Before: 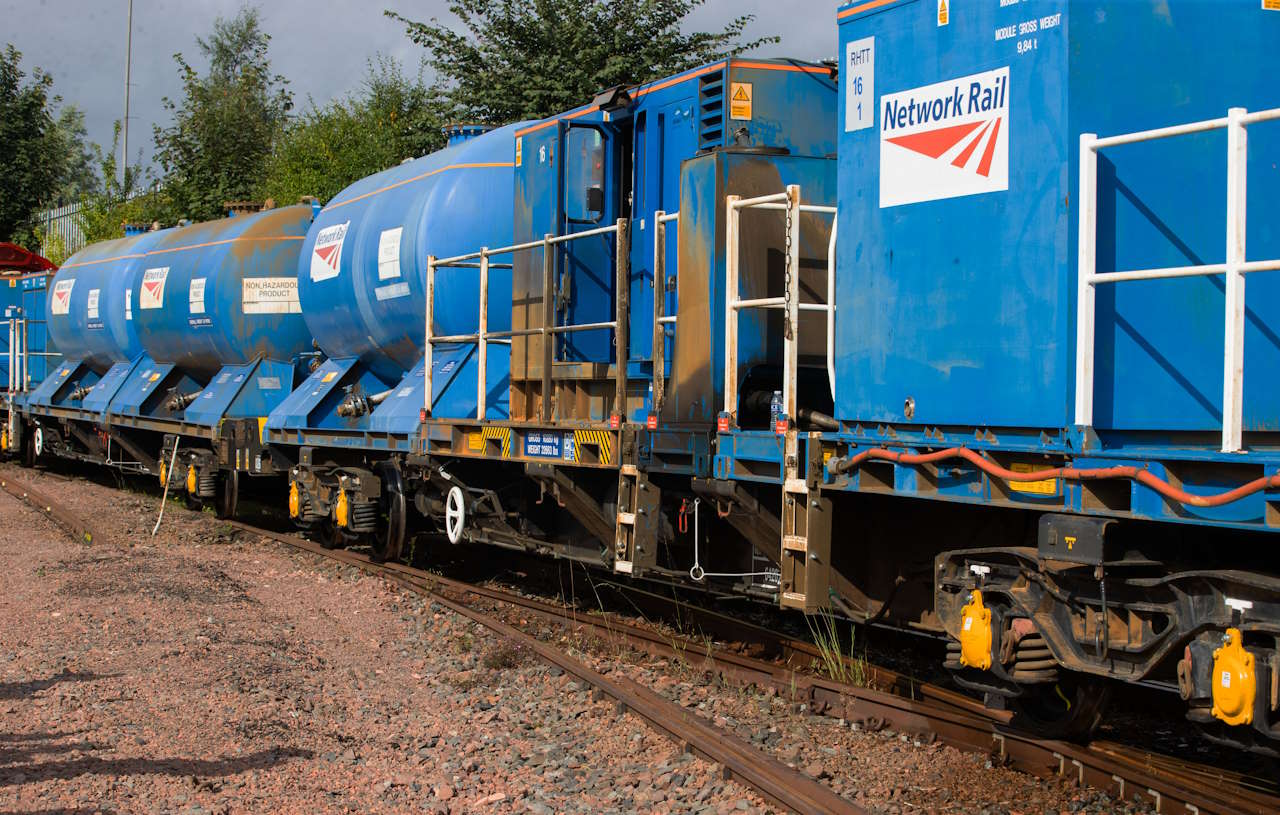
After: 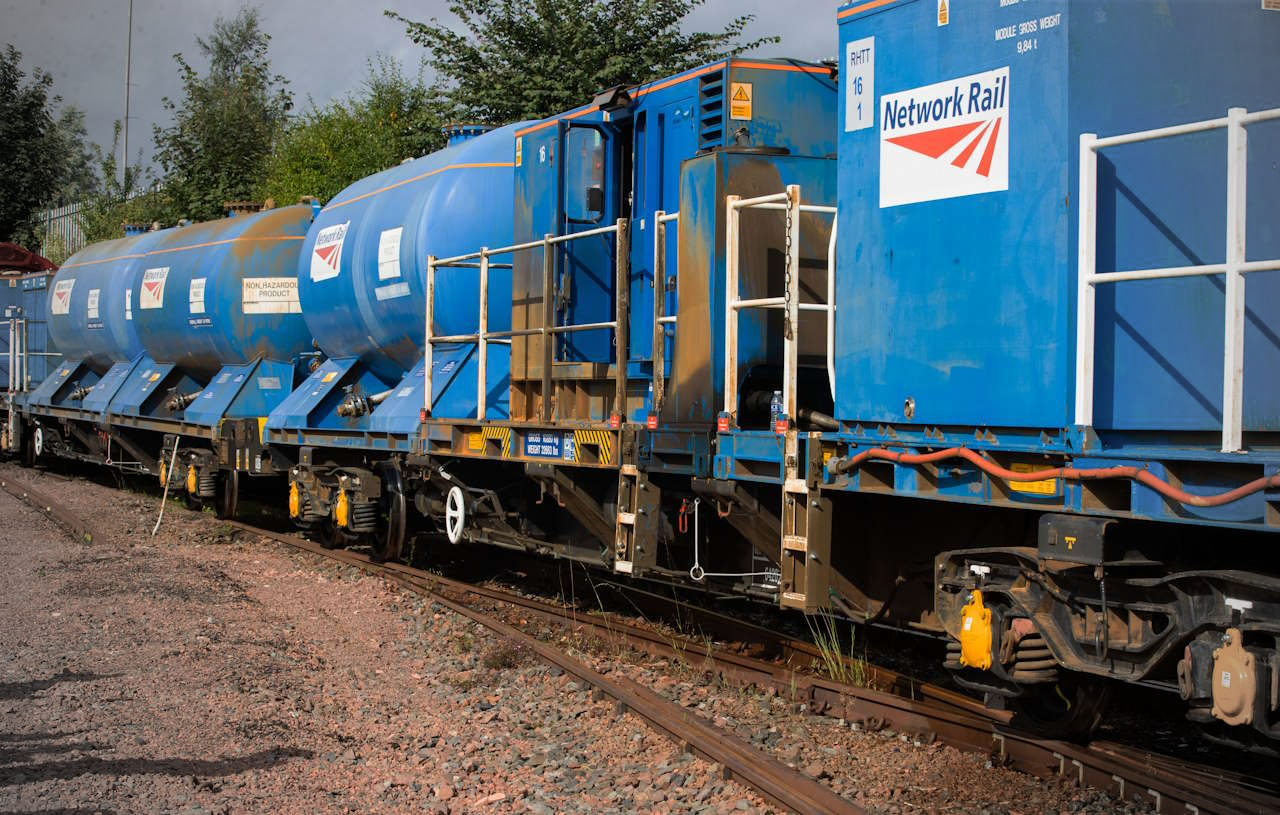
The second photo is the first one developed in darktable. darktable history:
vignetting: fall-off start 67.15%, brightness -0.442, saturation -0.691, width/height ratio 1.011, unbound false
